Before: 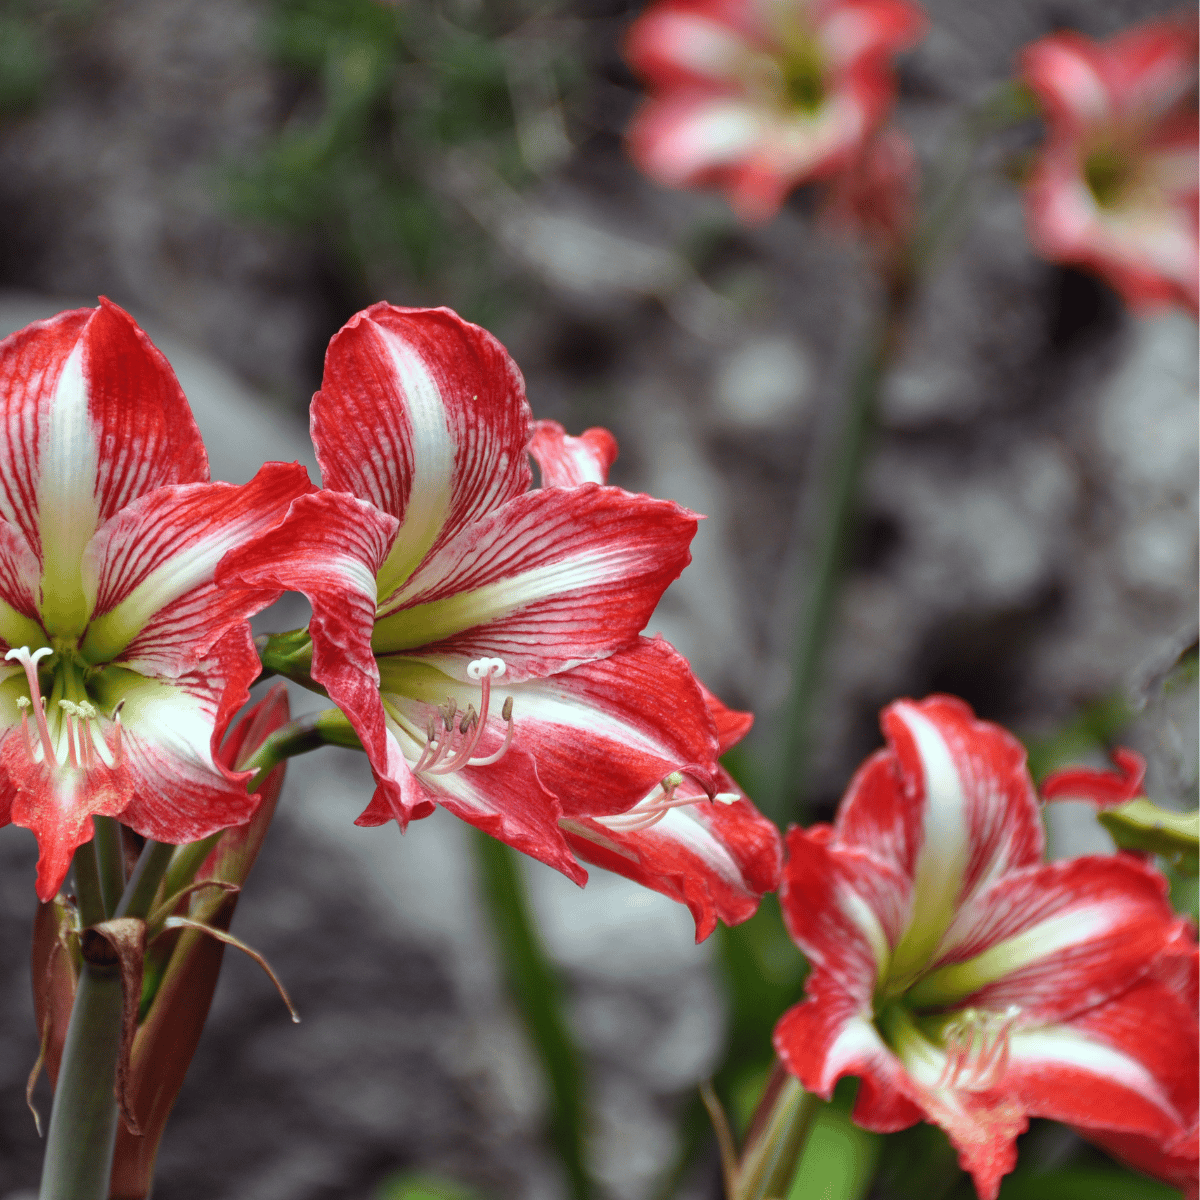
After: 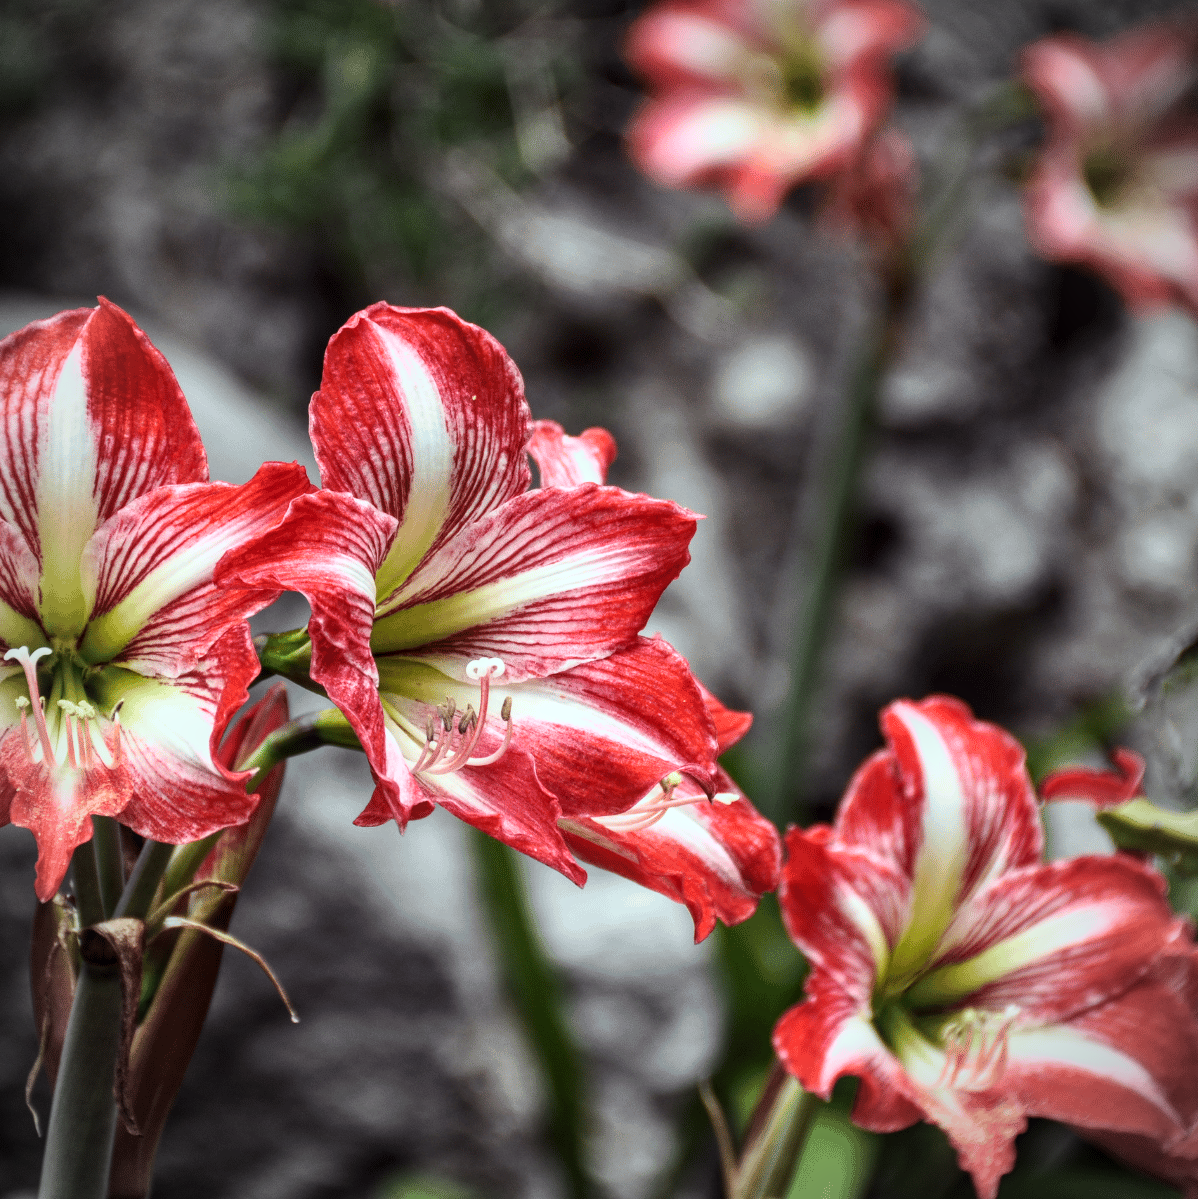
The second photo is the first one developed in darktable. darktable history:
shadows and highlights: radius 336.87, shadows 29.06, soften with gaussian
vignetting: automatic ratio true
tone curve: curves: ch0 [(0, 0.001) (0.139, 0.096) (0.311, 0.278) (0.495, 0.531) (0.718, 0.816) (0.841, 0.909) (1, 0.967)]; ch1 [(0, 0) (0.272, 0.249) (0.388, 0.385) (0.469, 0.456) (0.495, 0.497) (0.538, 0.554) (0.578, 0.605) (0.707, 0.778) (1, 1)]; ch2 [(0, 0) (0.125, 0.089) (0.353, 0.329) (0.443, 0.408) (0.502, 0.499) (0.557, 0.542) (0.608, 0.635) (1, 1)], color space Lab, linked channels, preserve colors none
local contrast: on, module defaults
crop: left 0.166%
